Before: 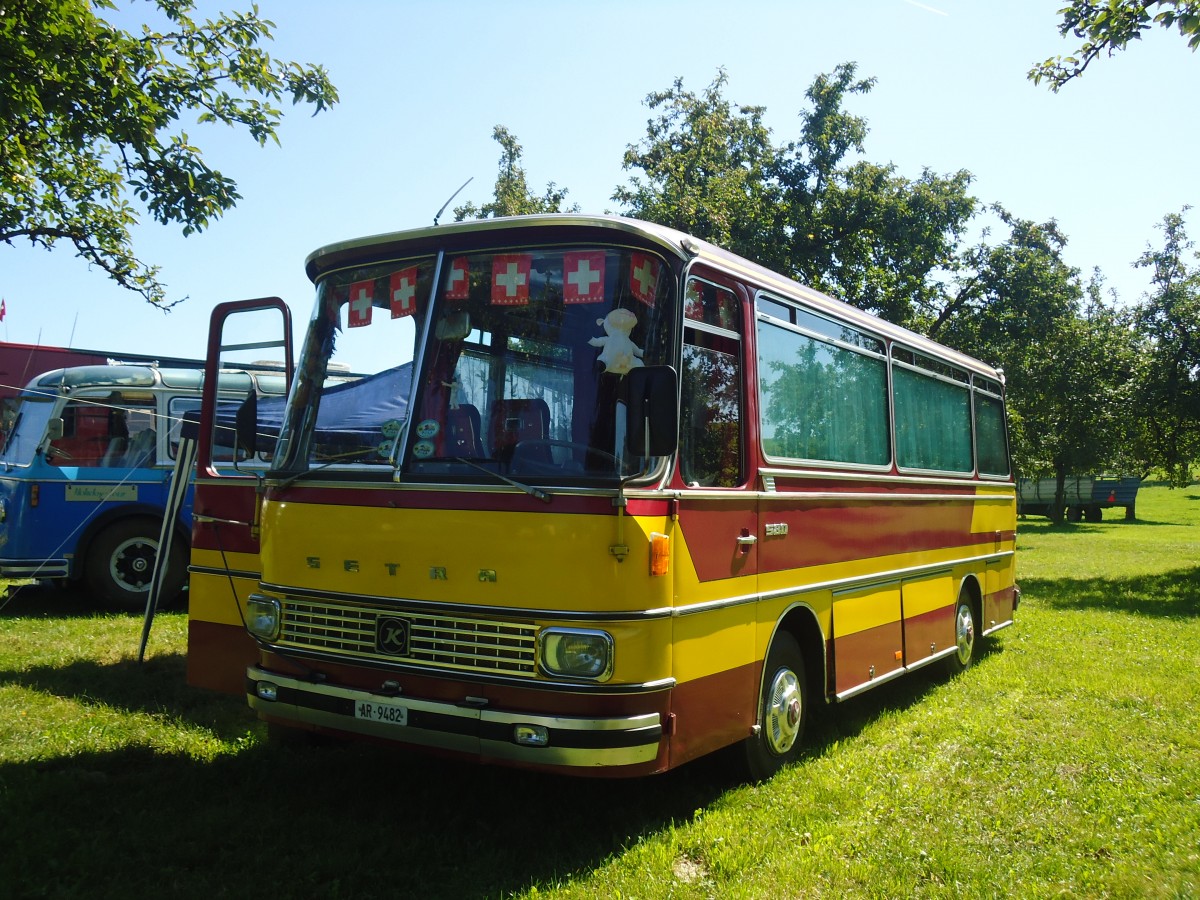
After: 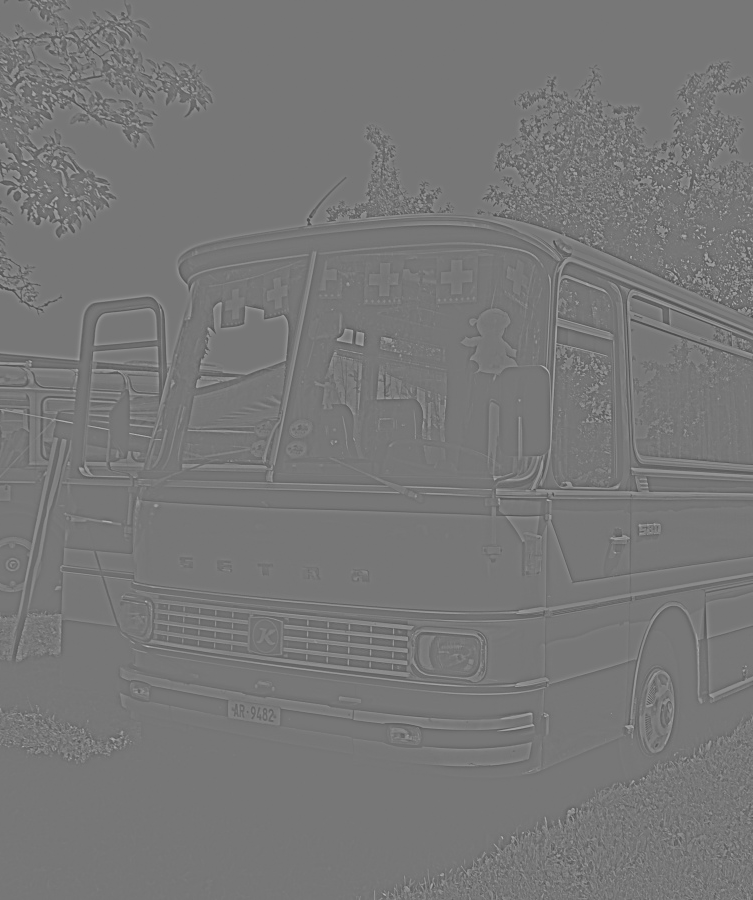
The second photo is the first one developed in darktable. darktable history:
crop: left 10.644%, right 26.528%
highpass: sharpness 9.84%, contrast boost 9.94%
